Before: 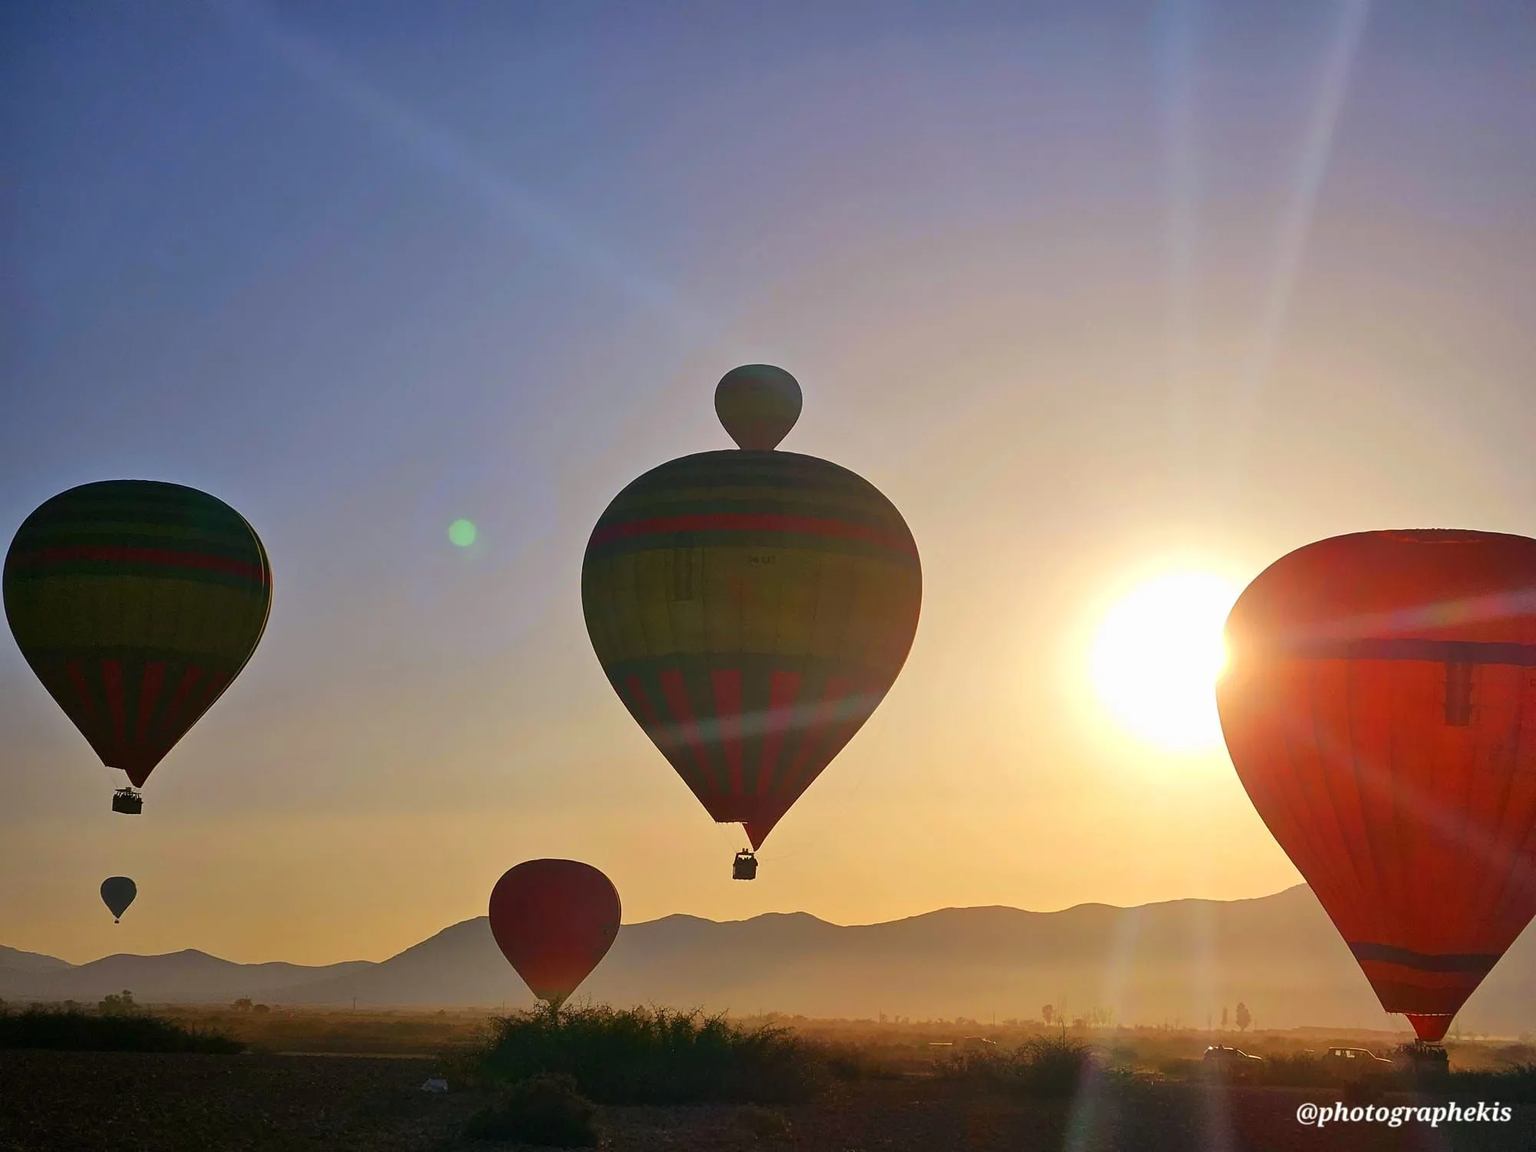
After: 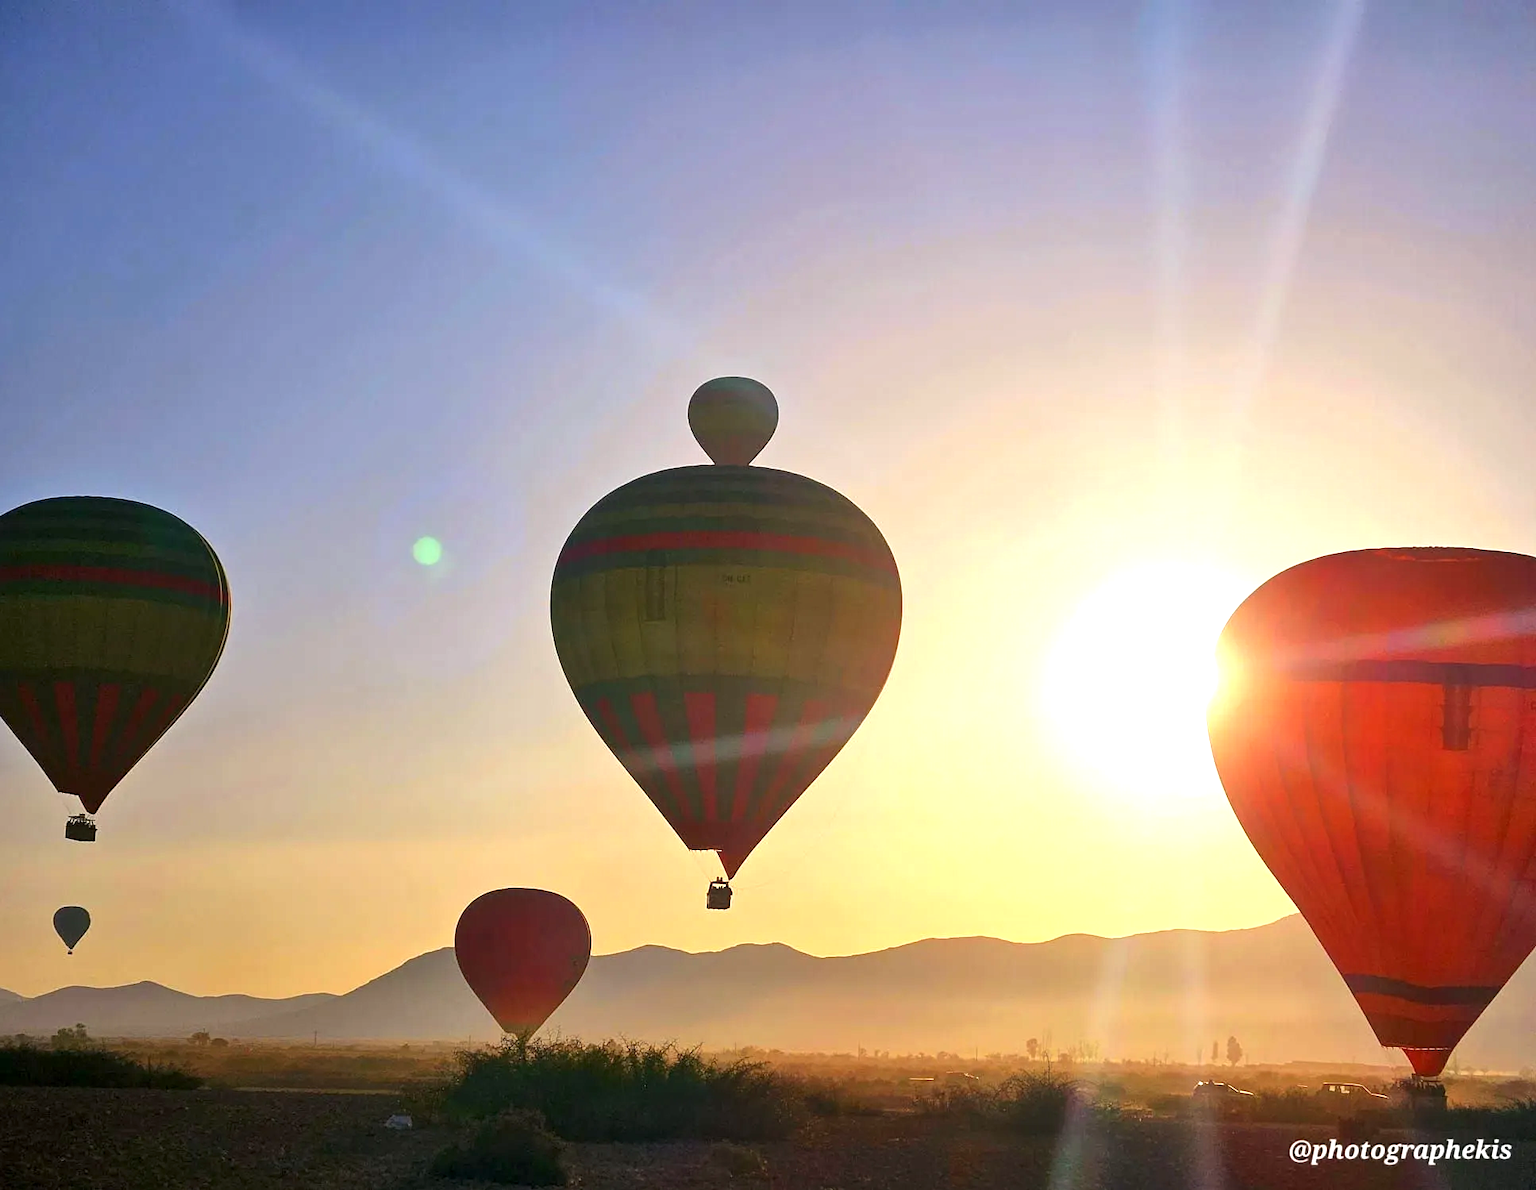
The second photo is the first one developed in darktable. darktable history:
local contrast: highlights 100%, shadows 100%, detail 131%, midtone range 0.2
crop and rotate: left 3.238%
exposure: exposure 0.74 EV, compensate highlight preservation false
